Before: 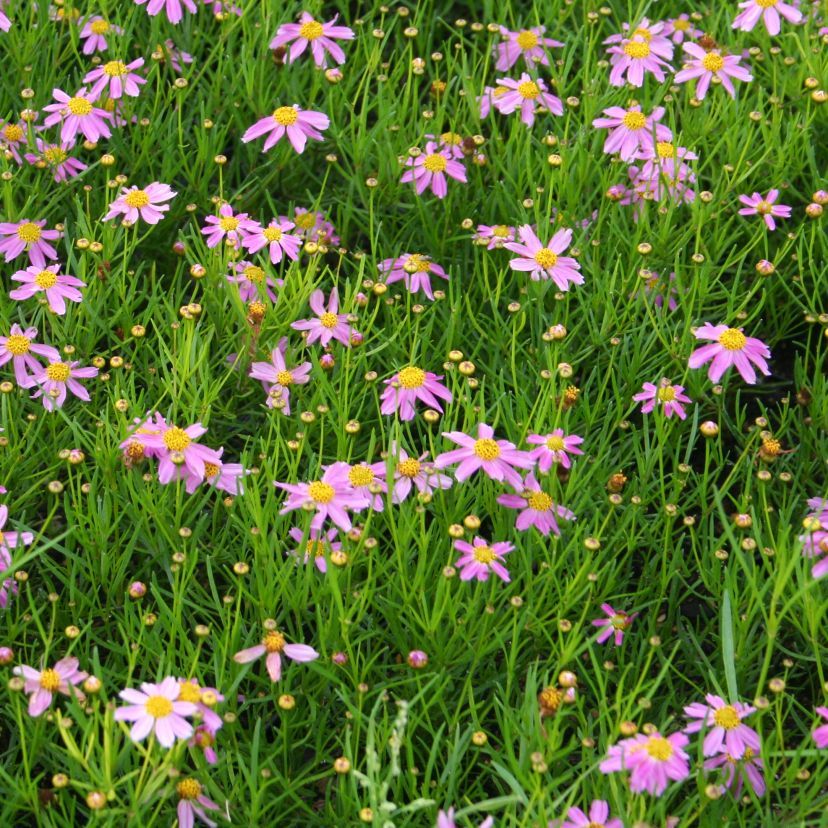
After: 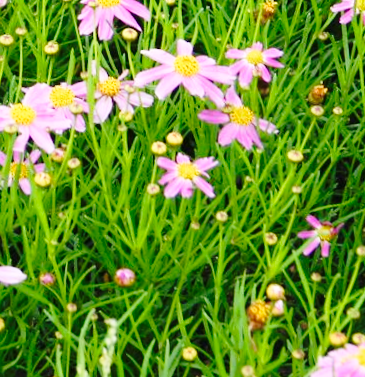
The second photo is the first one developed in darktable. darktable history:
rotate and perspective: rotation -2.12°, lens shift (vertical) 0.009, lens shift (horizontal) -0.008, automatic cropping original format, crop left 0.036, crop right 0.964, crop top 0.05, crop bottom 0.959
crop: left 35.976%, top 45.819%, right 18.162%, bottom 5.807%
tone equalizer: on, module defaults
base curve: curves: ch0 [(0, 0) (0.028, 0.03) (0.121, 0.232) (0.46, 0.748) (0.859, 0.968) (1, 1)], preserve colors none
